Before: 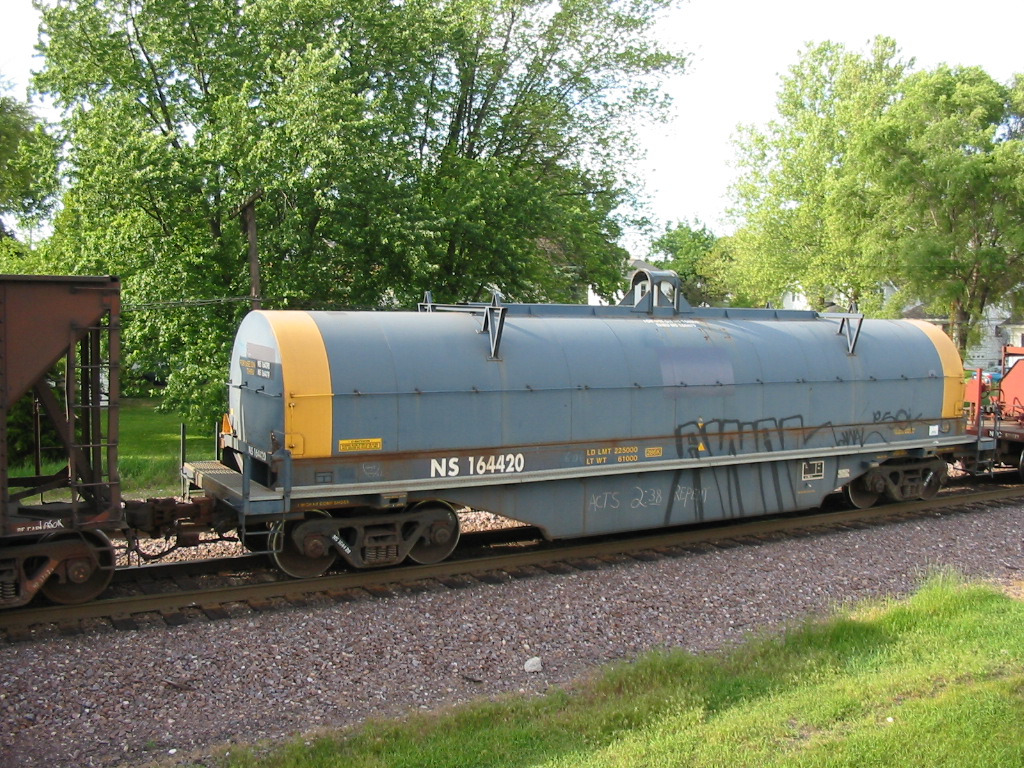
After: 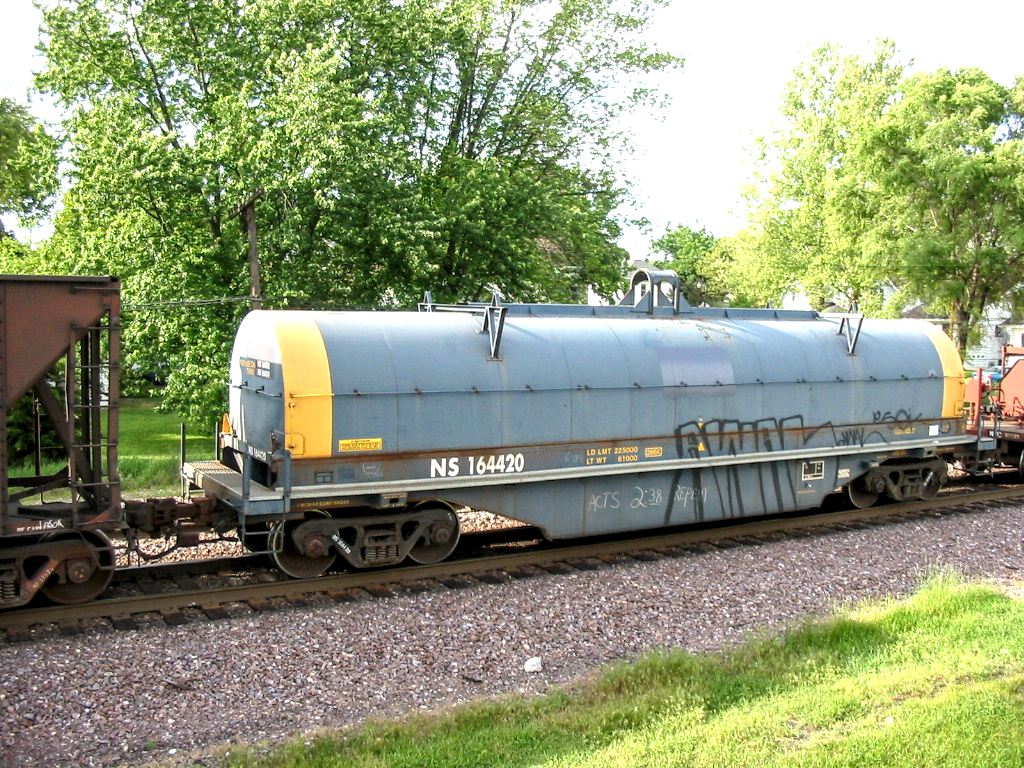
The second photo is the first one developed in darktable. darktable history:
levels: levels [0, 0.474, 0.947]
exposure: black level correction 0.001, exposure 0.5 EV, compensate exposure bias true, compensate highlight preservation false
local contrast: highlights 20%, detail 150%
